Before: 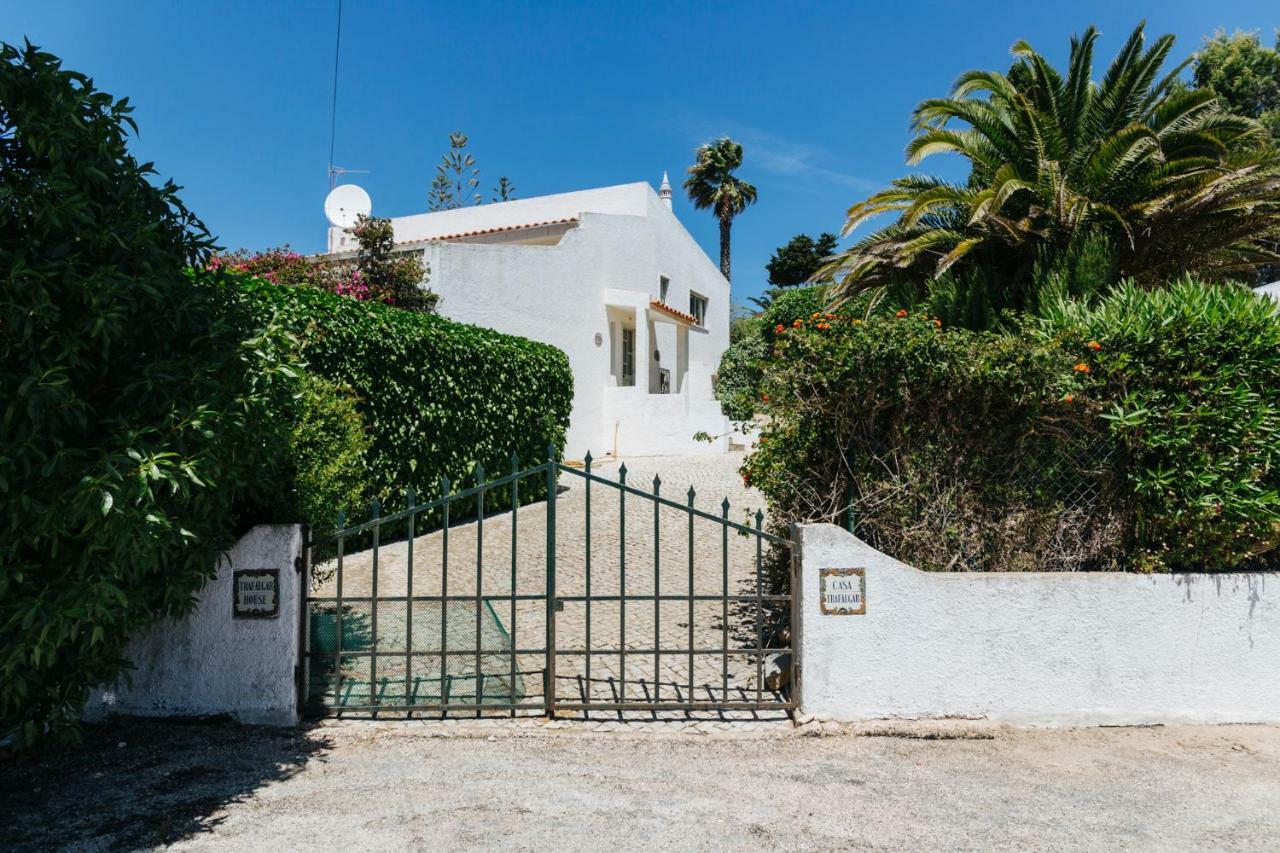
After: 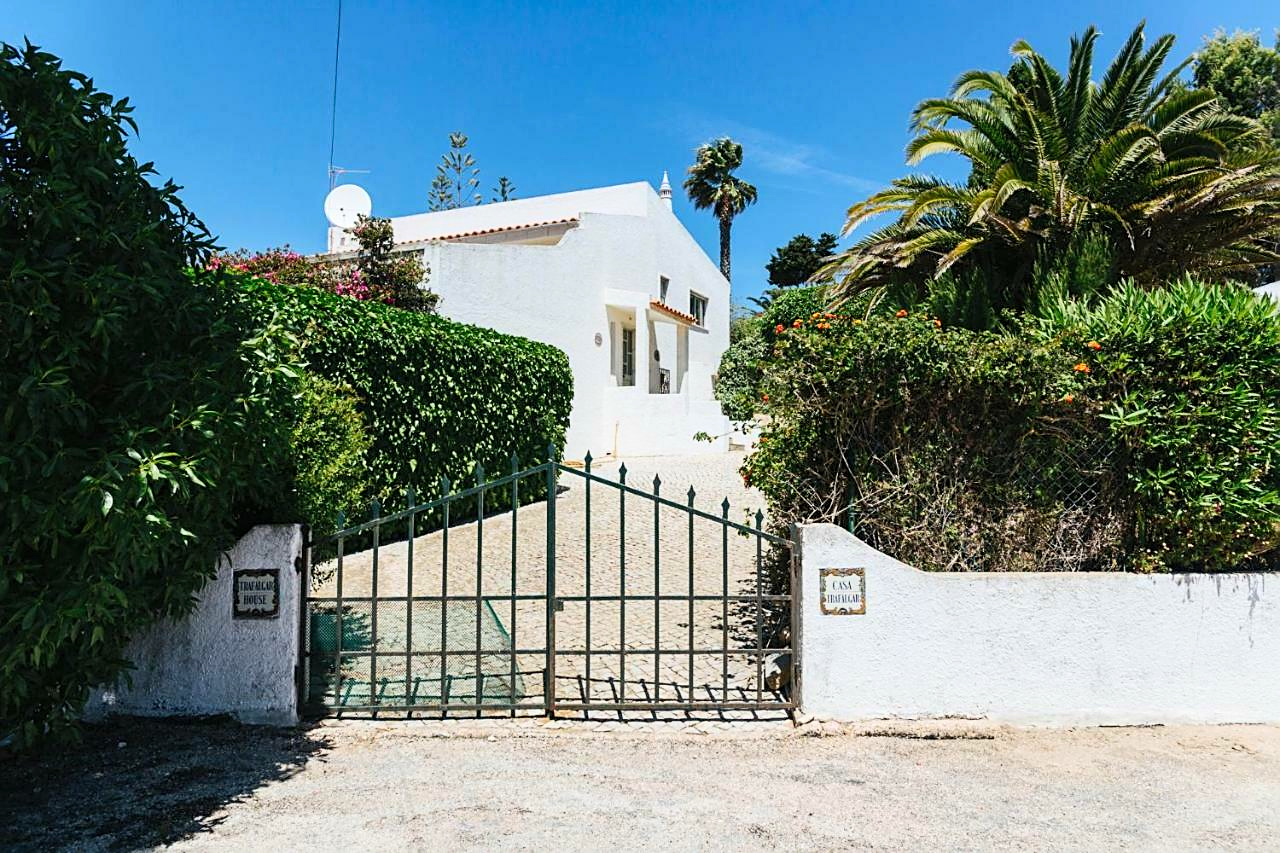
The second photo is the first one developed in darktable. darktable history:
contrast brightness saturation: contrast 0.197, brightness 0.145, saturation 0.141
sharpen: on, module defaults
